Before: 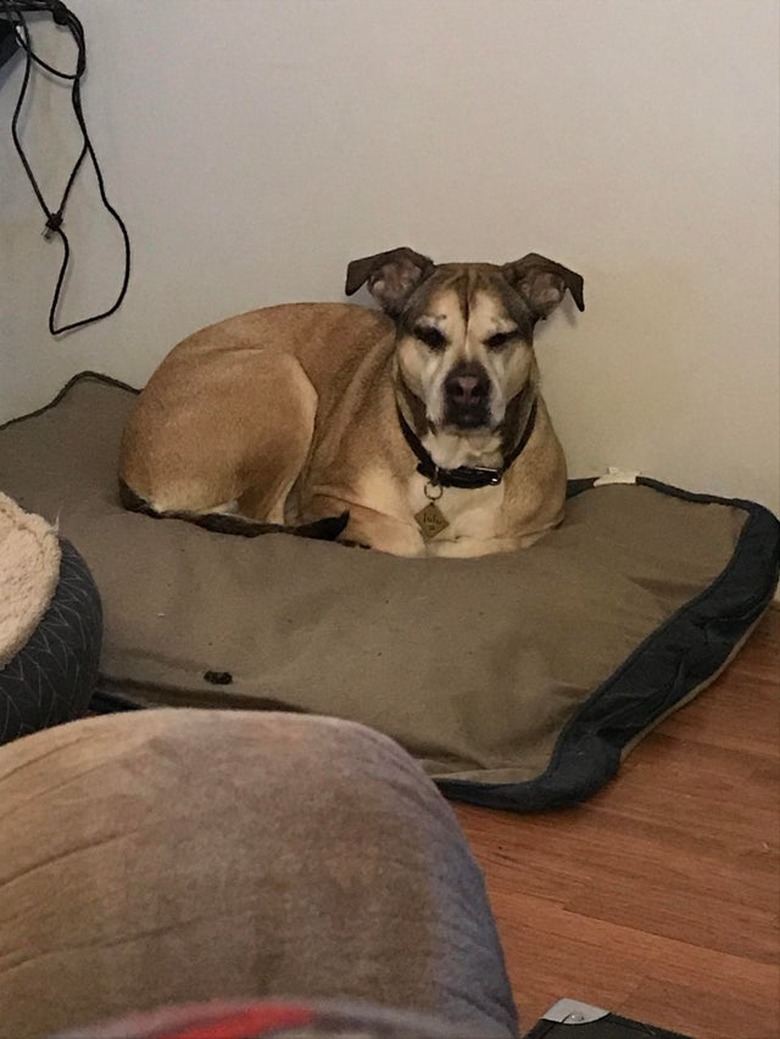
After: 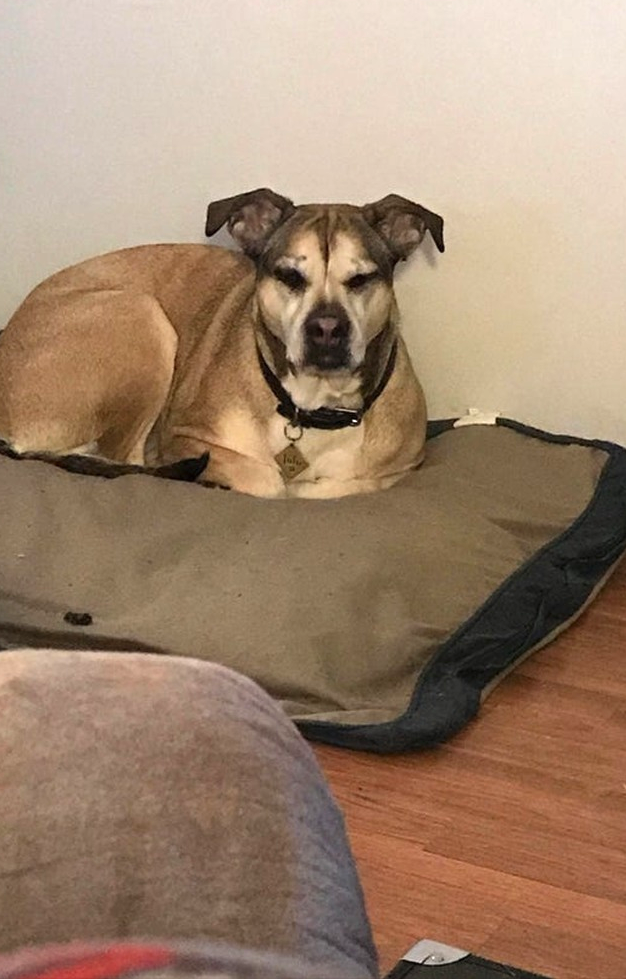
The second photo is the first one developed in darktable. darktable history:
exposure: black level correction 0, exposure 0.7 EV, compensate exposure bias true, compensate highlight preservation false
crop and rotate: left 17.959%, top 5.771%, right 1.742%
